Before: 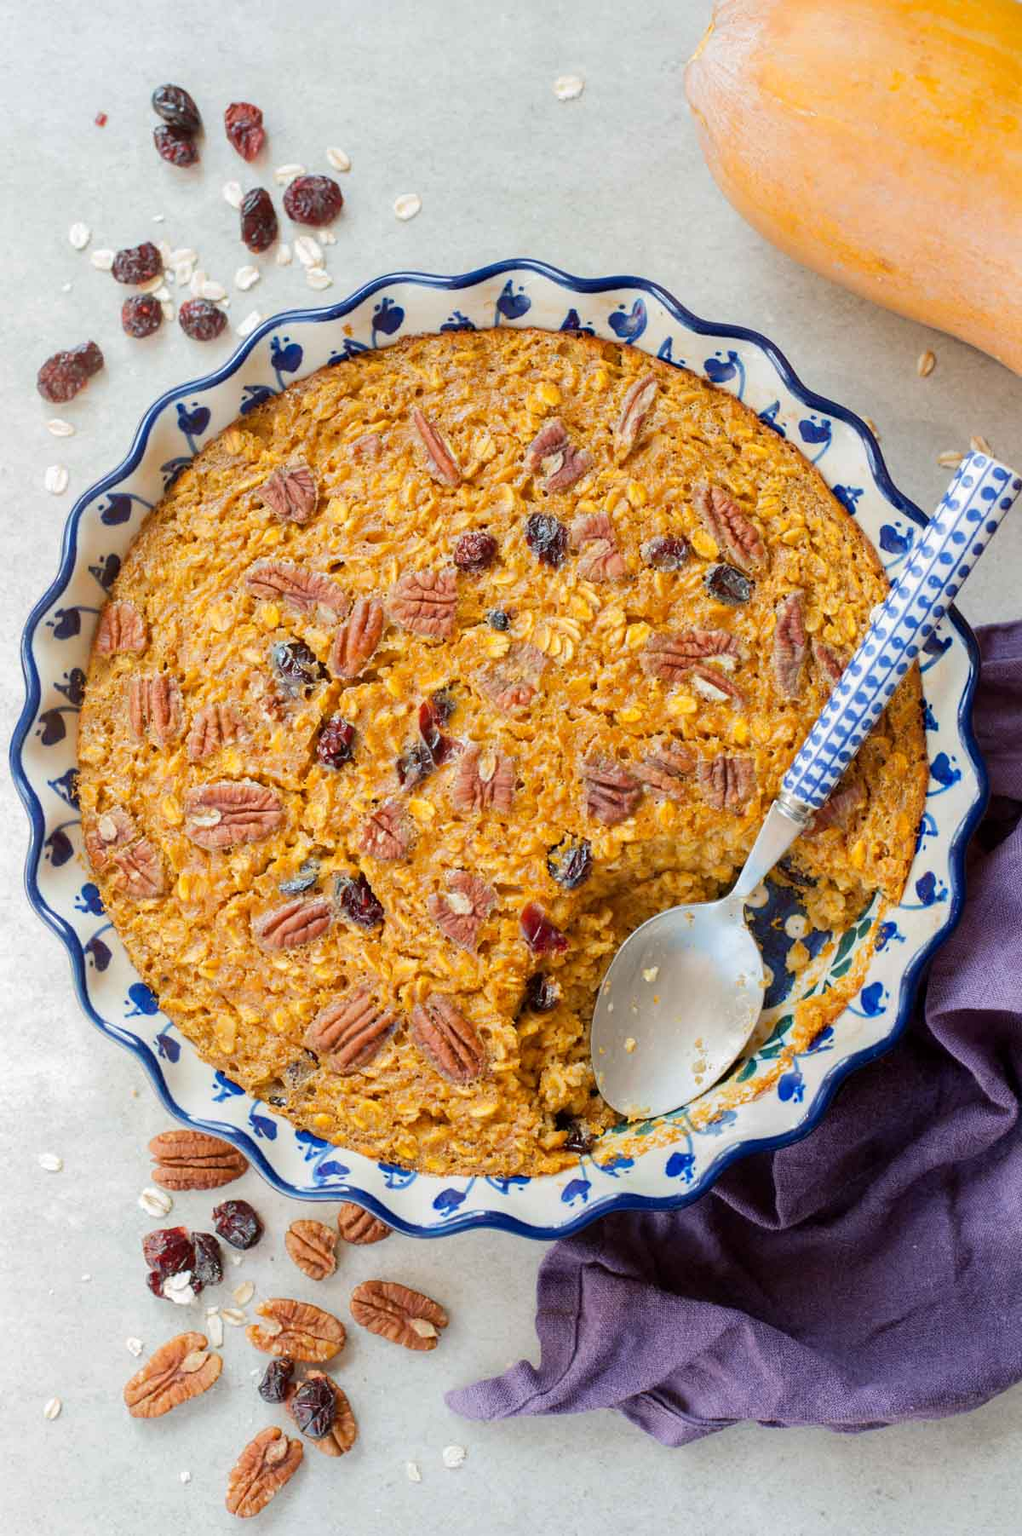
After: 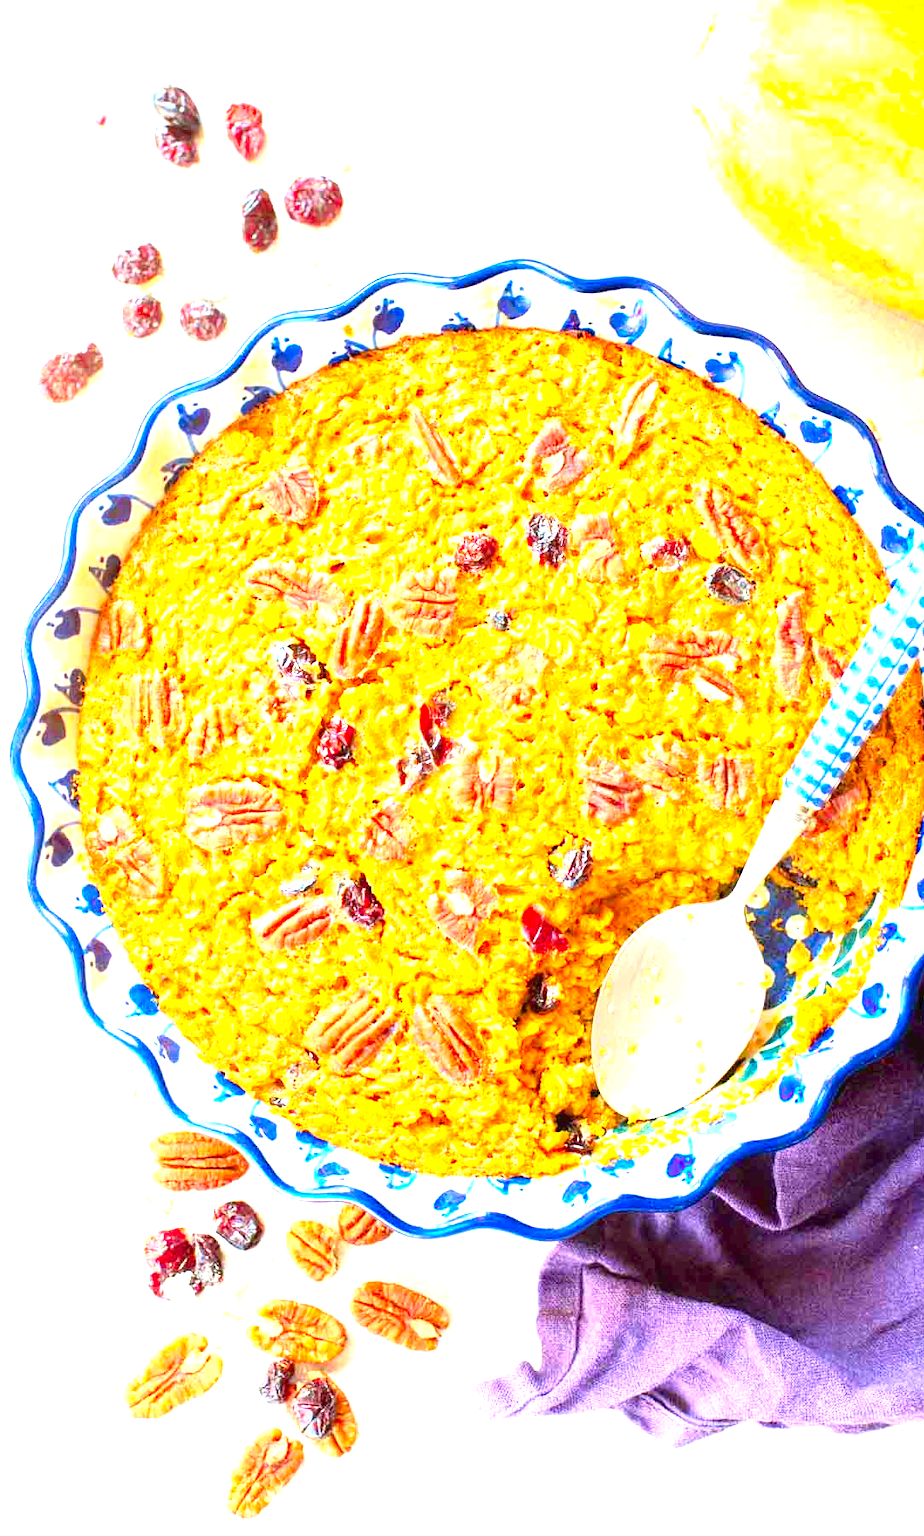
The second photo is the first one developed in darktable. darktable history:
crop: right 9.507%, bottom 0.045%
exposure: exposure 1.993 EV, compensate highlight preservation false
tone curve: curves: ch0 [(0, 0) (0.003, 0.049) (0.011, 0.051) (0.025, 0.055) (0.044, 0.065) (0.069, 0.081) (0.1, 0.11) (0.136, 0.15) (0.177, 0.195) (0.224, 0.242) (0.277, 0.308) (0.335, 0.375) (0.399, 0.436) (0.468, 0.5) (0.543, 0.574) (0.623, 0.665) (0.709, 0.761) (0.801, 0.851) (0.898, 0.933) (1, 1)], color space Lab, independent channels, preserve colors none
local contrast: highlights 105%, shadows 97%, detail 119%, midtone range 0.2
contrast brightness saturation: saturation 0.502
